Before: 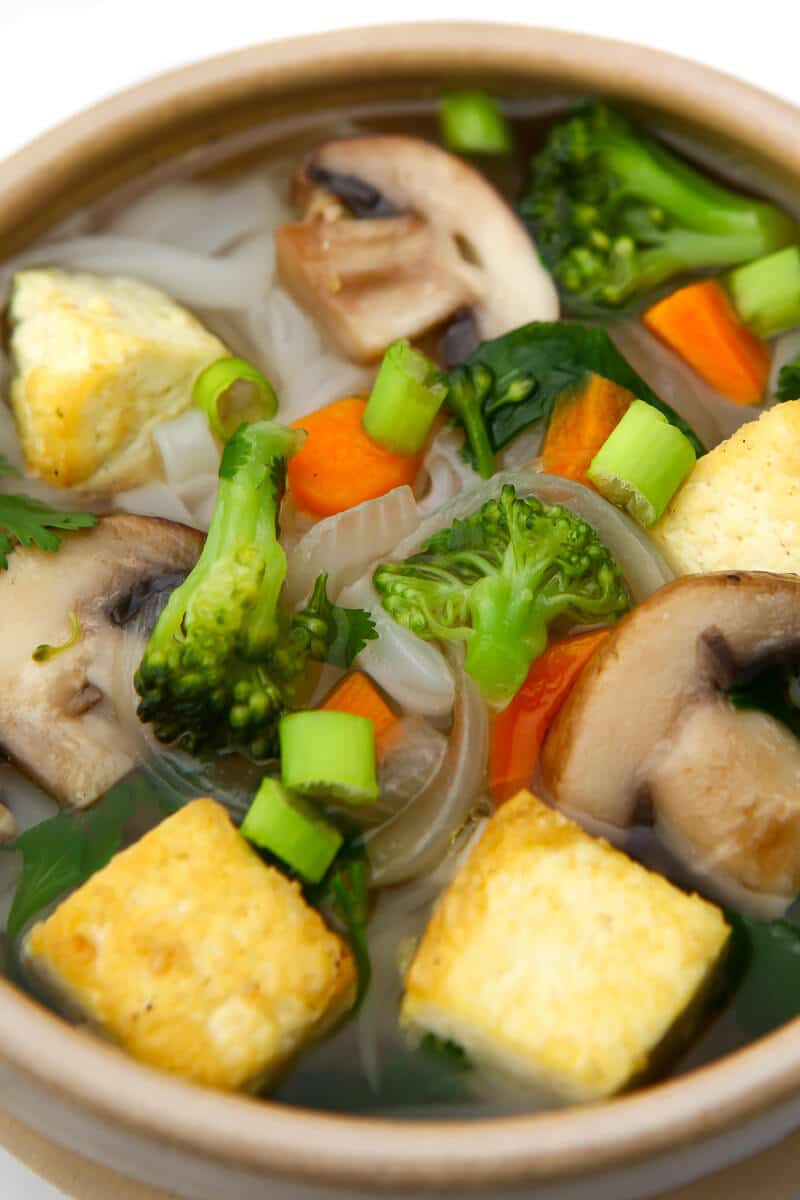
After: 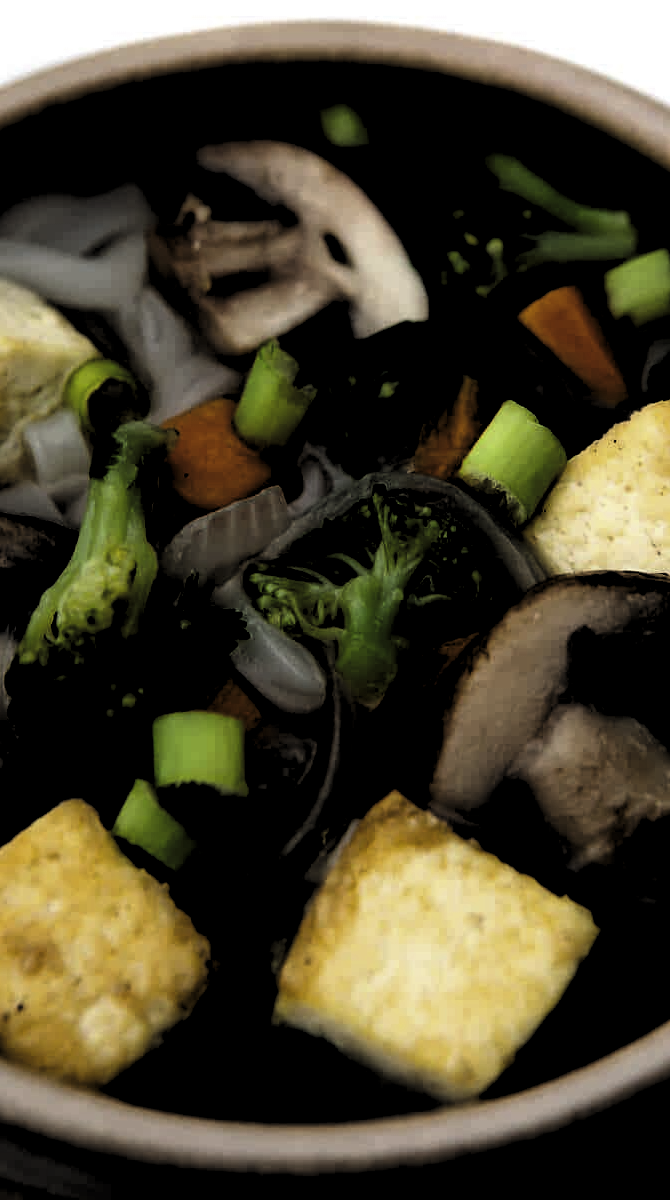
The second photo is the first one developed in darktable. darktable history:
levels: levels [0.514, 0.759, 1]
crop: left 16.145%
tone equalizer: on, module defaults
